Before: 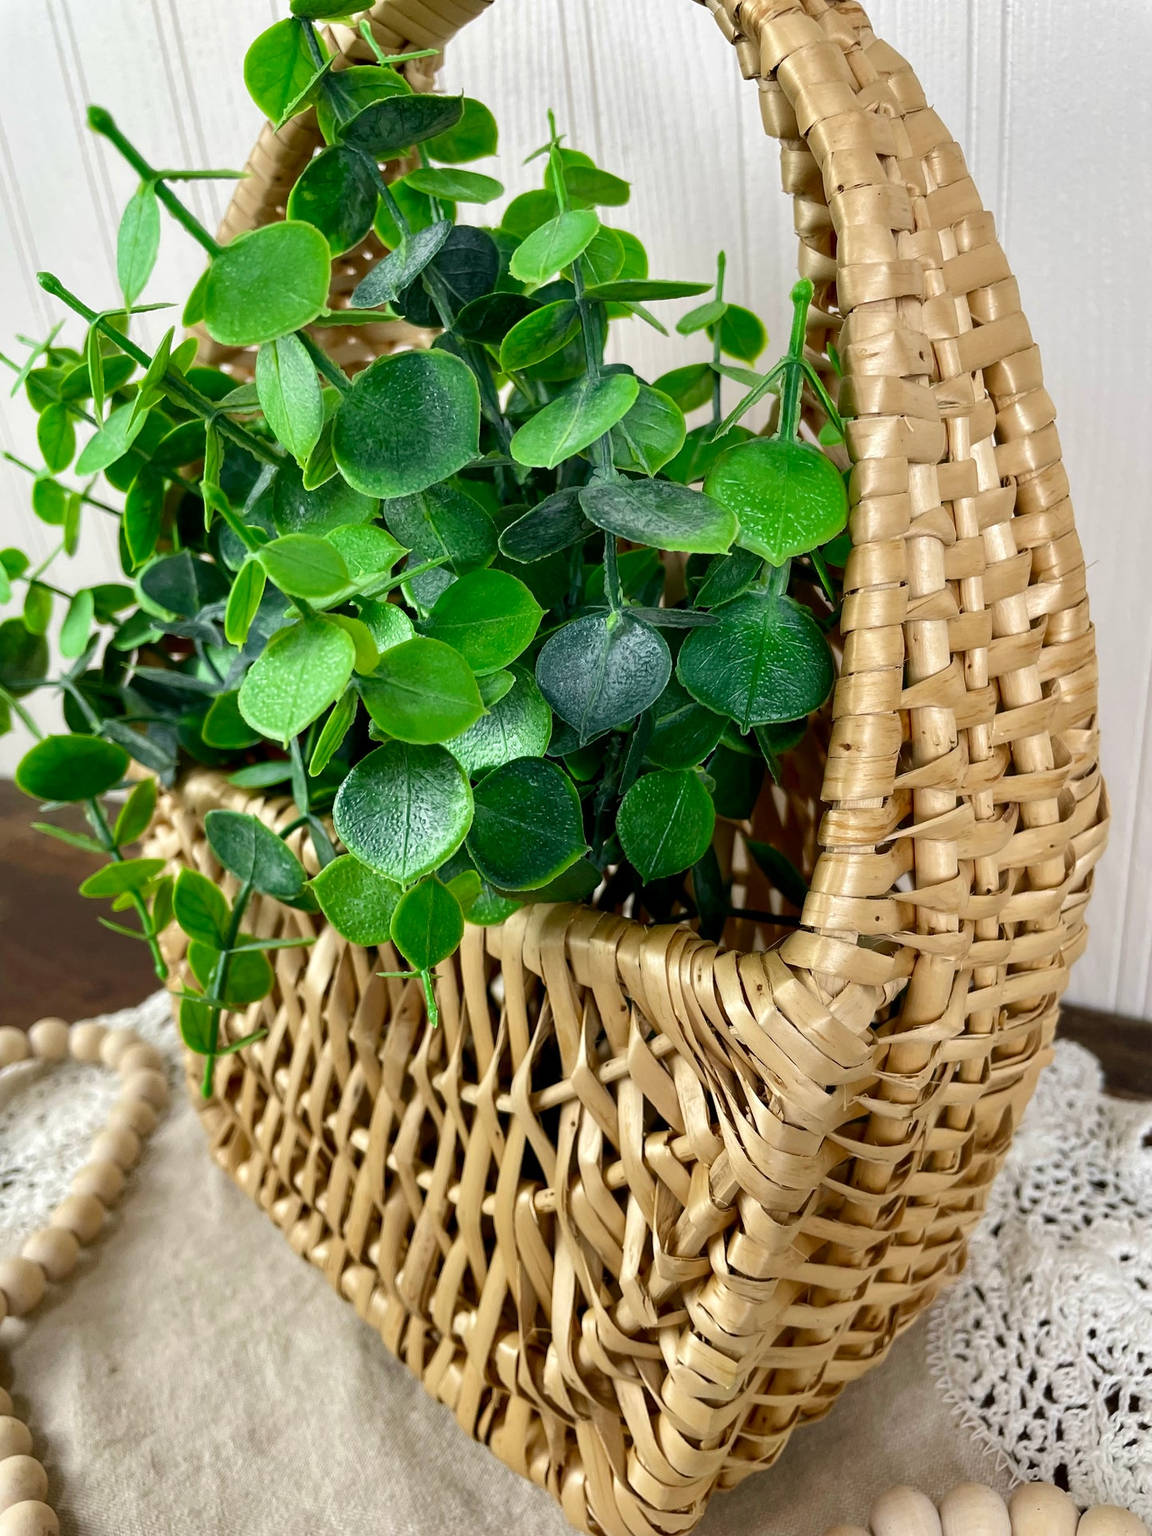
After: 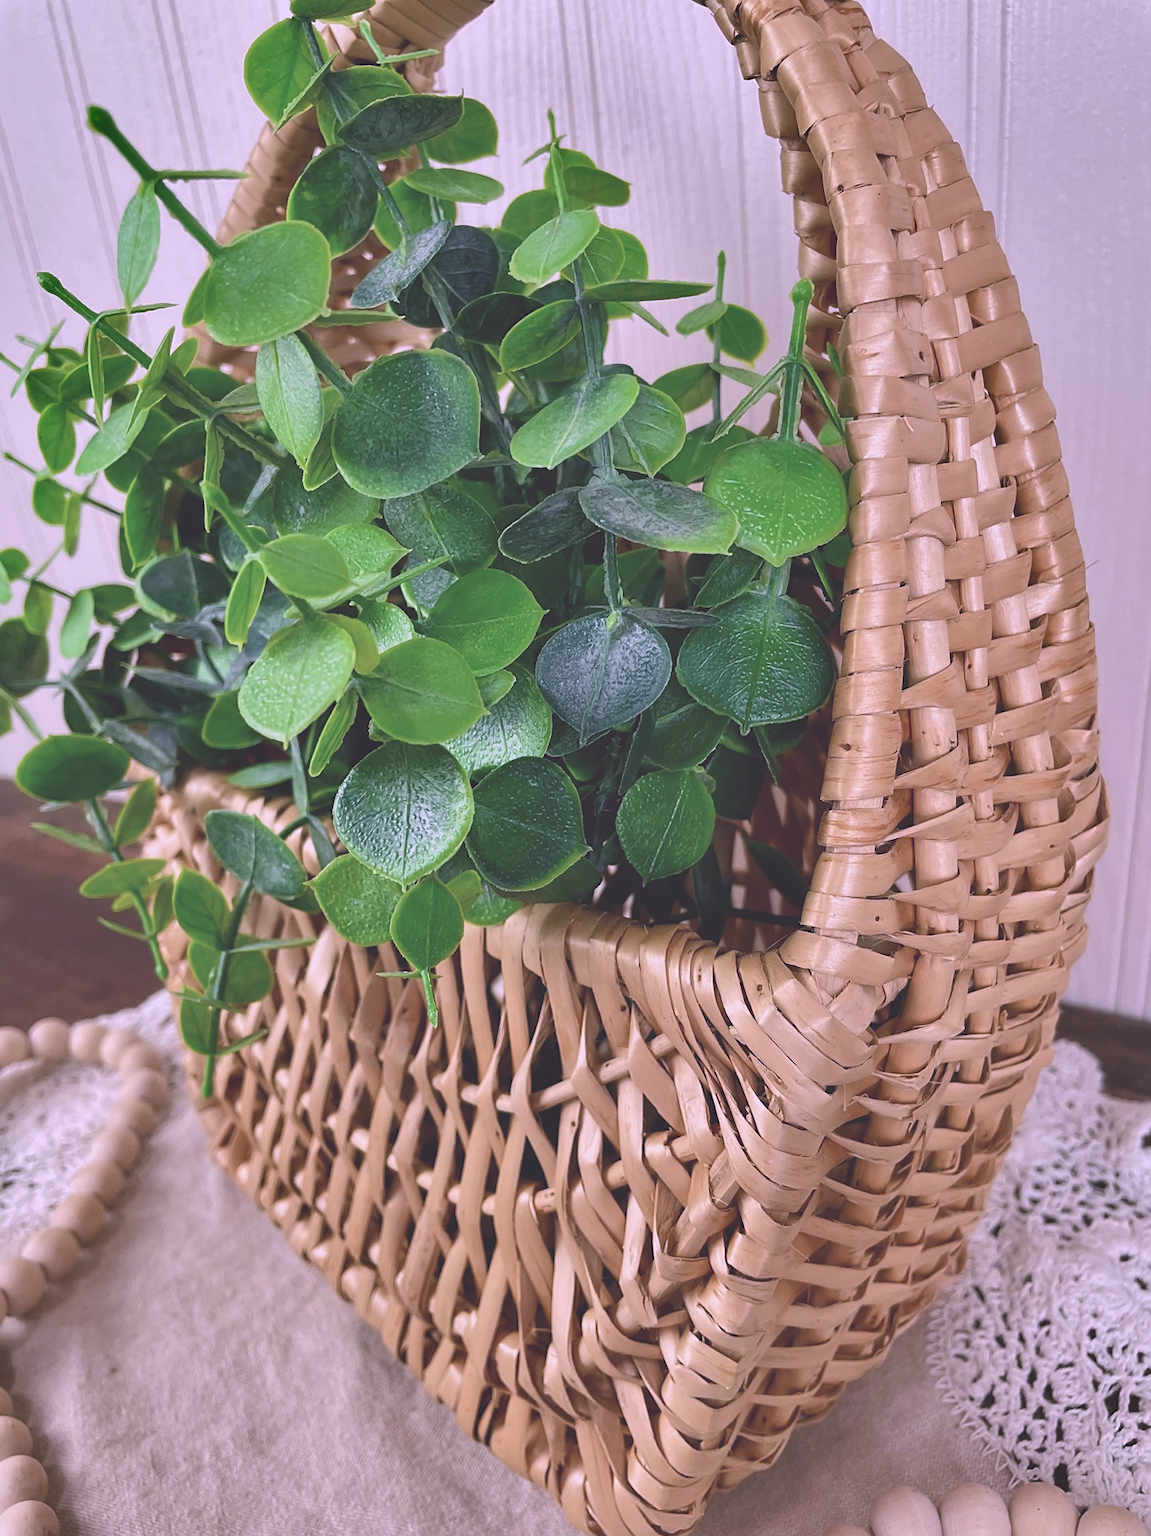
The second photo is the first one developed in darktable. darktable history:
contrast brightness saturation: contrast -0.146, brightness 0.046, saturation -0.121
sharpen: amount 0.207
shadows and highlights: soften with gaussian
exposure: black level correction -0.015, exposure -0.137 EV, compensate highlight preservation false
color correction: highlights a* 16.06, highlights b* -20.15
